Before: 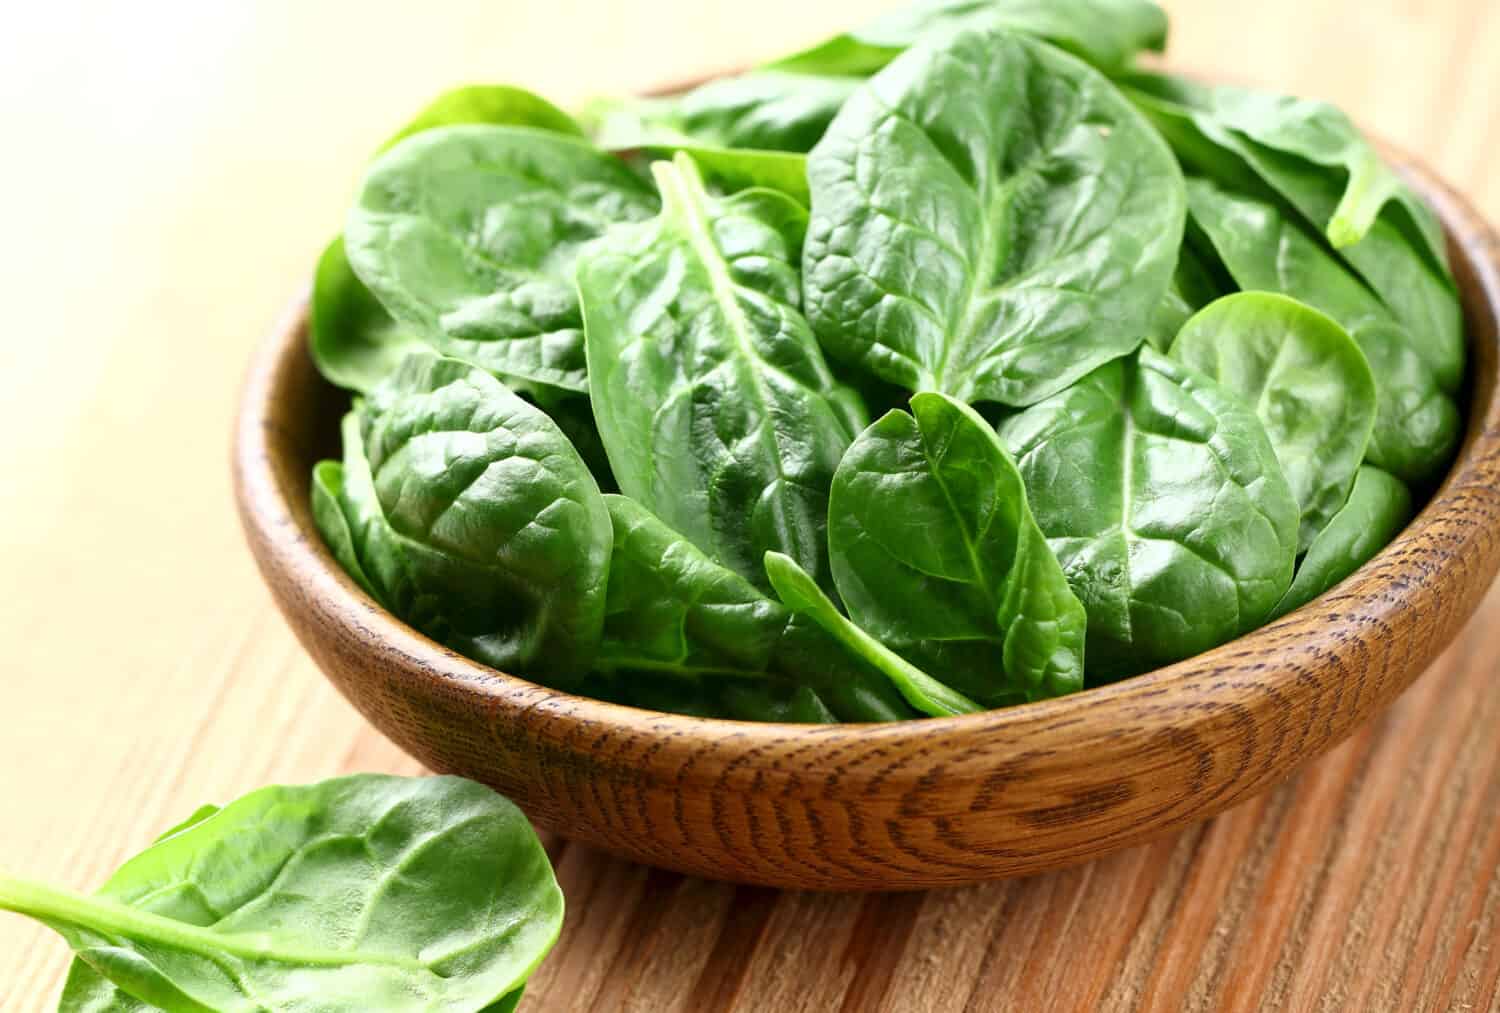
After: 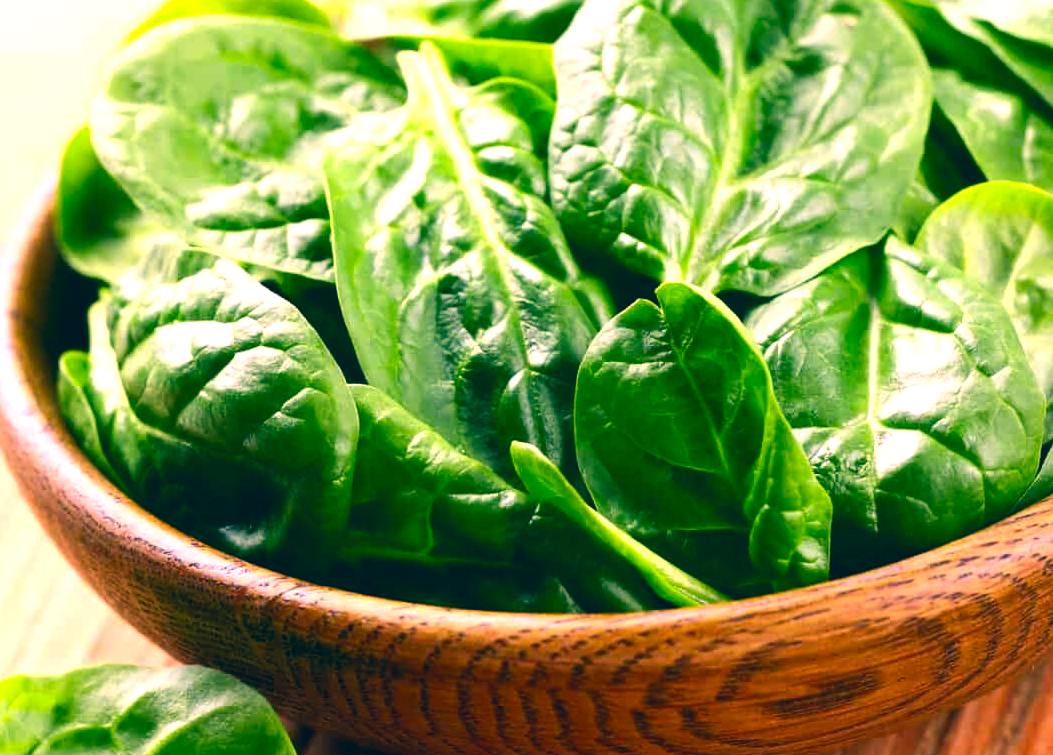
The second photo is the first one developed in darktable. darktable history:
color correction: highlights a* 16.24, highlights b* 0.24, shadows a* -14.67, shadows b* -14.07, saturation 1.54
crop and rotate: left 16.946%, top 10.937%, right 12.827%, bottom 14.517%
tone equalizer: -8 EV -0.389 EV, -7 EV -0.415 EV, -6 EV -0.329 EV, -5 EV -0.233 EV, -3 EV 0.211 EV, -2 EV 0.341 EV, -1 EV 0.392 EV, +0 EV 0.406 EV, edges refinement/feathering 500, mask exposure compensation -1.57 EV, preserve details no
